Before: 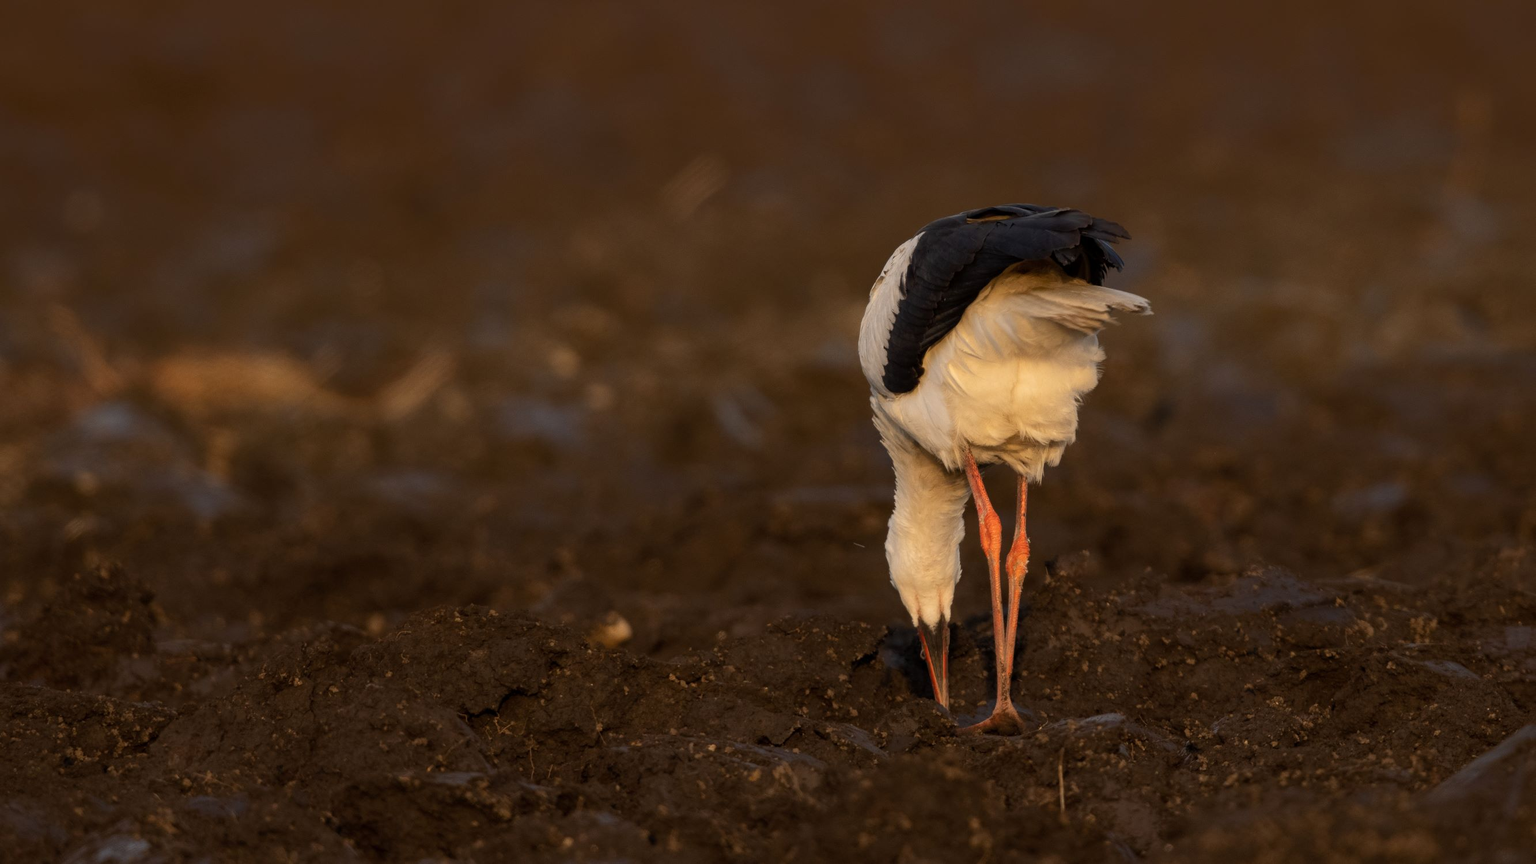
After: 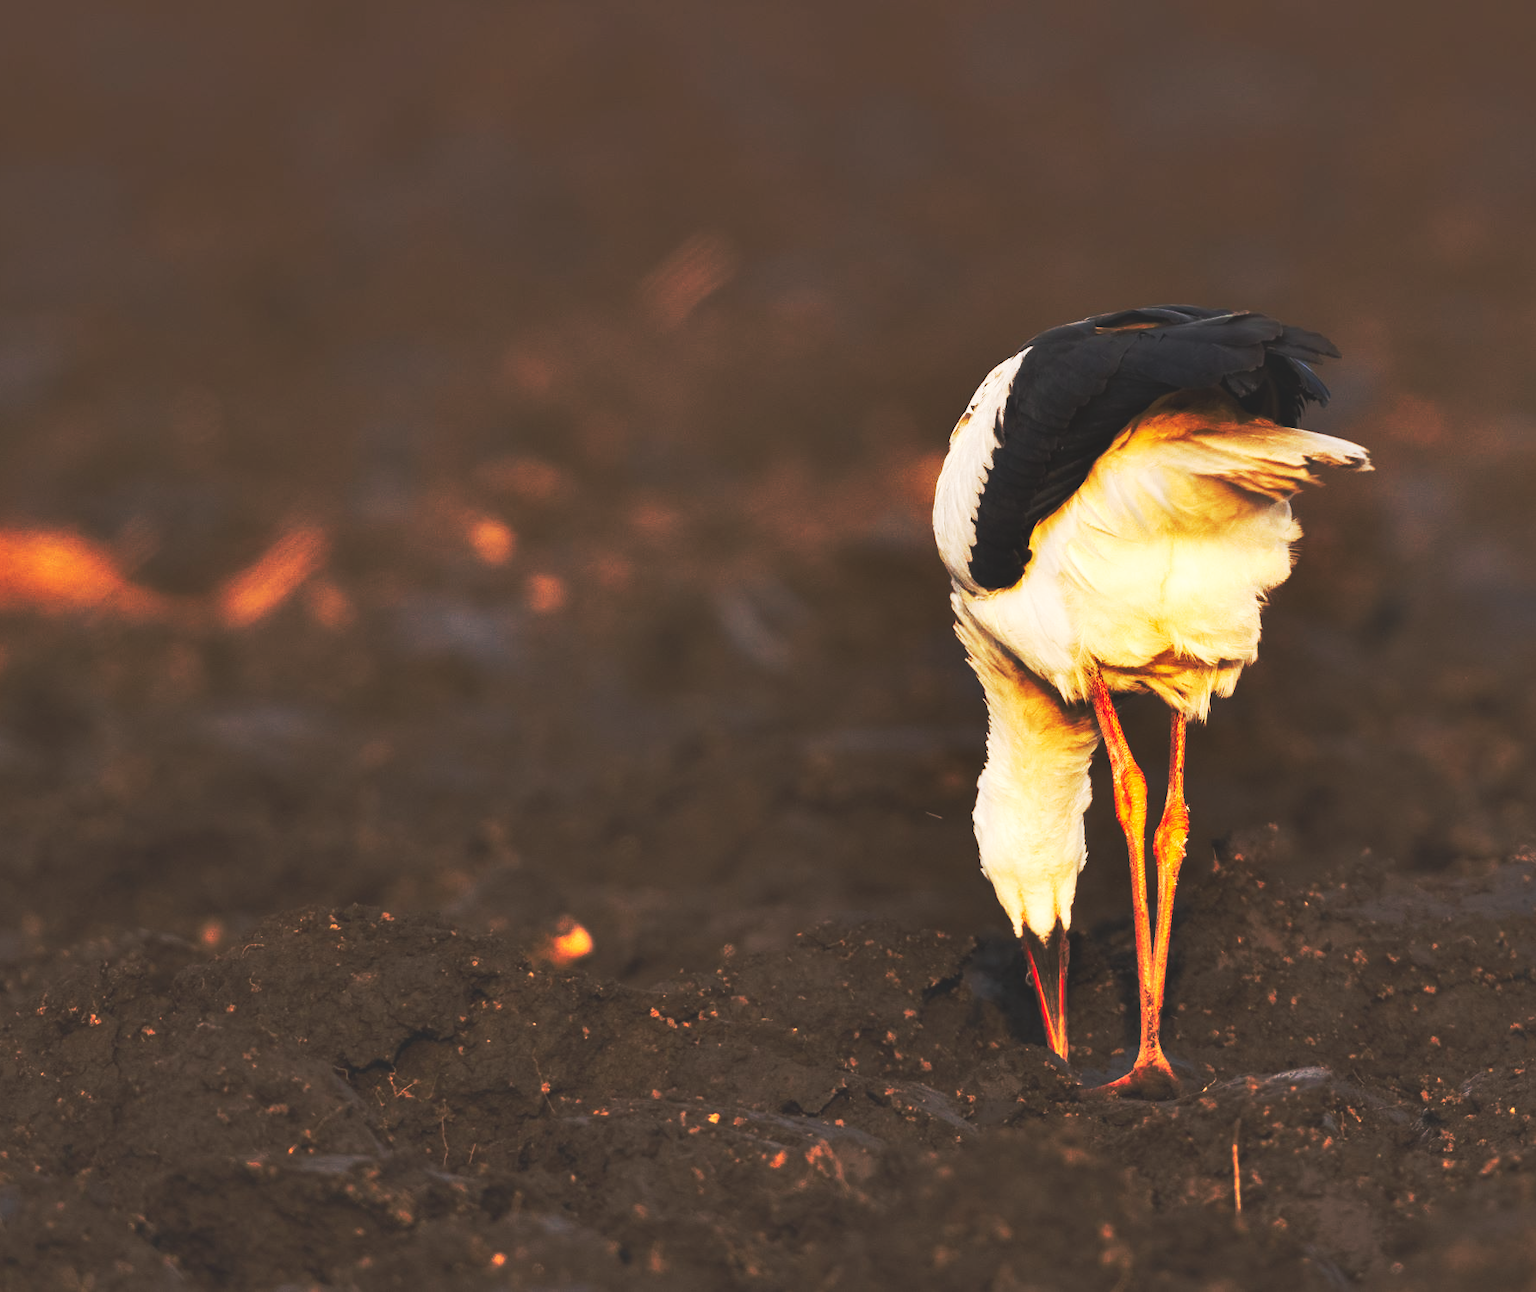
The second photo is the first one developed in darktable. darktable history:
crop and rotate: left 15.293%, right 17.813%
base curve: curves: ch0 [(0, 0.015) (0.085, 0.116) (0.134, 0.298) (0.19, 0.545) (0.296, 0.764) (0.599, 0.982) (1, 1)], preserve colors none
shadows and highlights: highlights color adjustment 39.17%, low approximation 0.01, soften with gaussian
